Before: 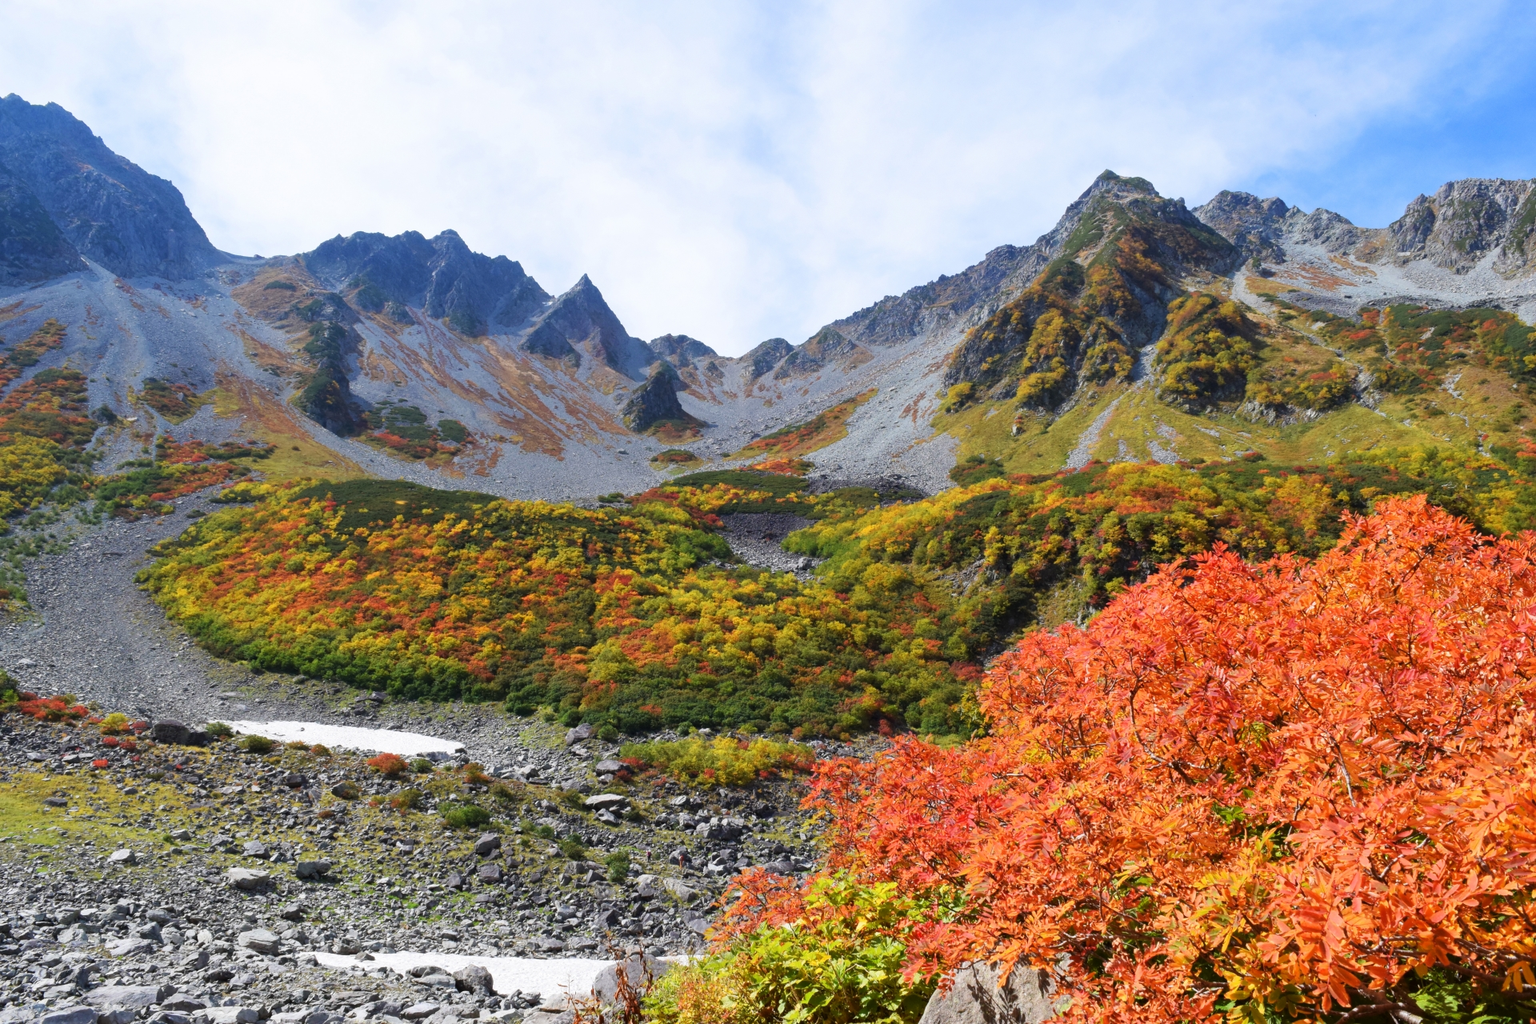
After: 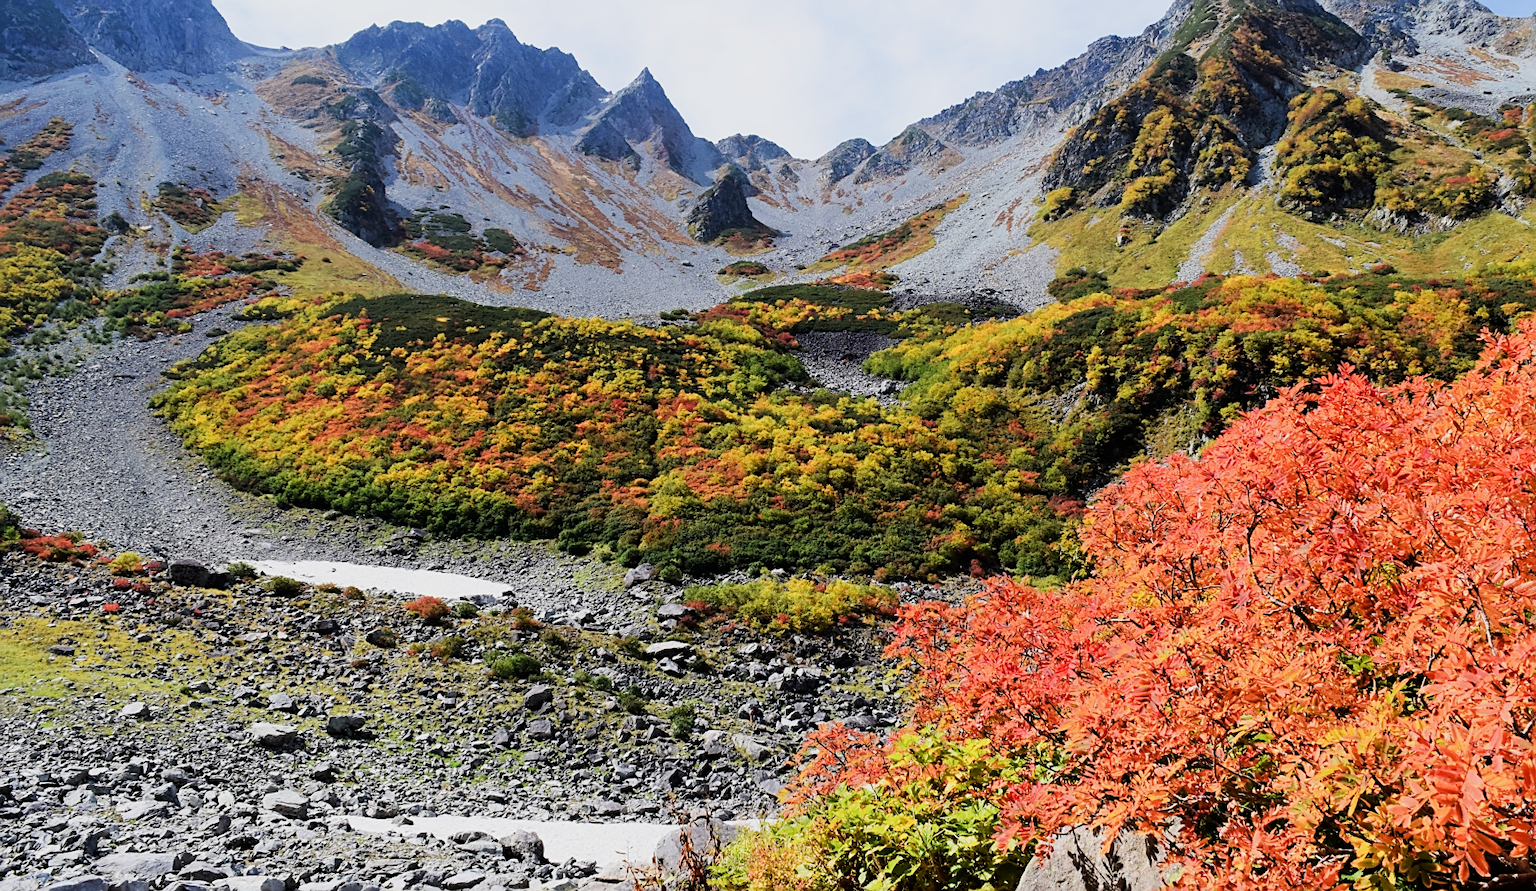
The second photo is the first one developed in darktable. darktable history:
filmic rgb: black relative exposure -7.65 EV, white relative exposure 4.56 EV, threshold 3.01 EV, hardness 3.61, contrast 0.995, enable highlight reconstruction true
tone equalizer: -8 EV -0.752 EV, -7 EV -0.736 EV, -6 EV -0.569 EV, -5 EV -0.379 EV, -3 EV 0.378 EV, -2 EV 0.6 EV, -1 EV 0.696 EV, +0 EV 0.721 EV, edges refinement/feathering 500, mask exposure compensation -1.57 EV, preserve details no
sharpen: on, module defaults
crop: top 20.833%, right 9.362%, bottom 0.256%
